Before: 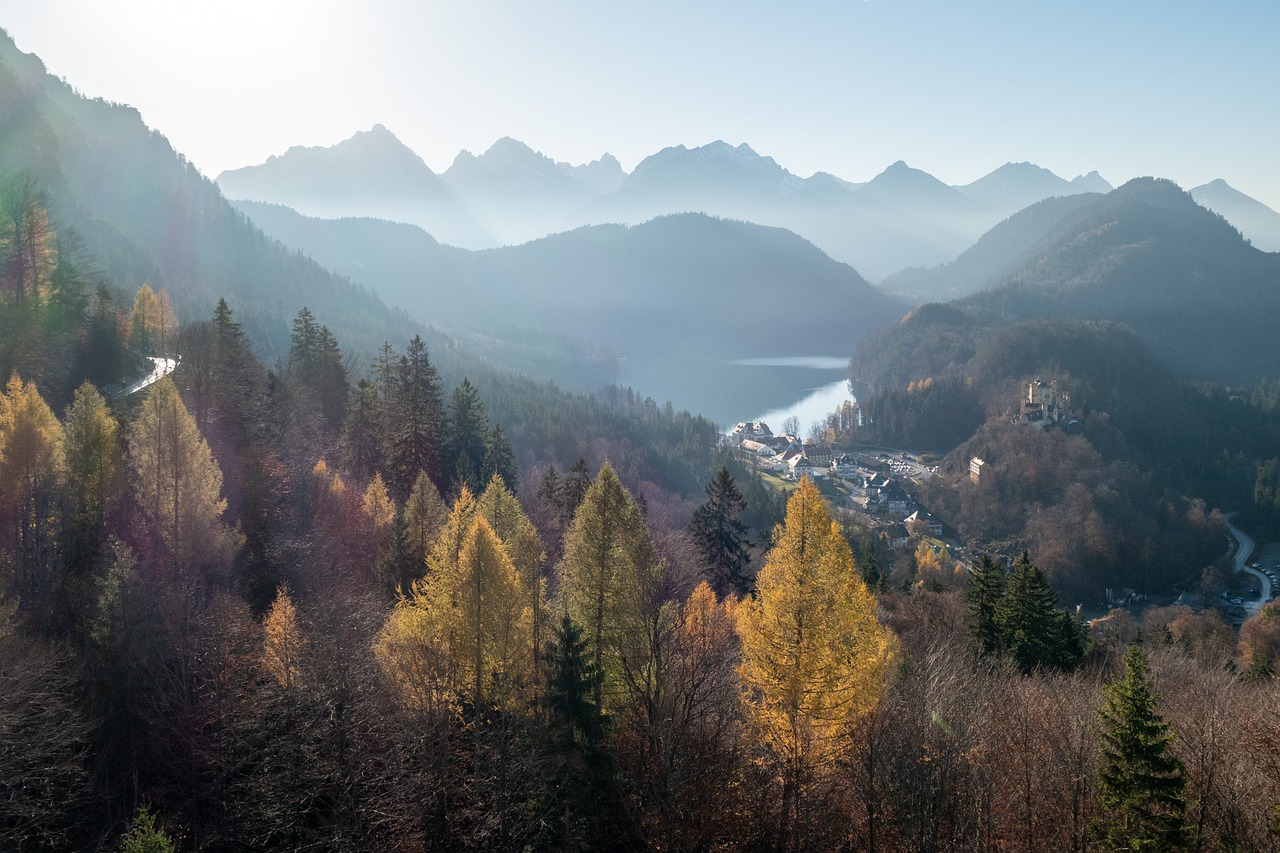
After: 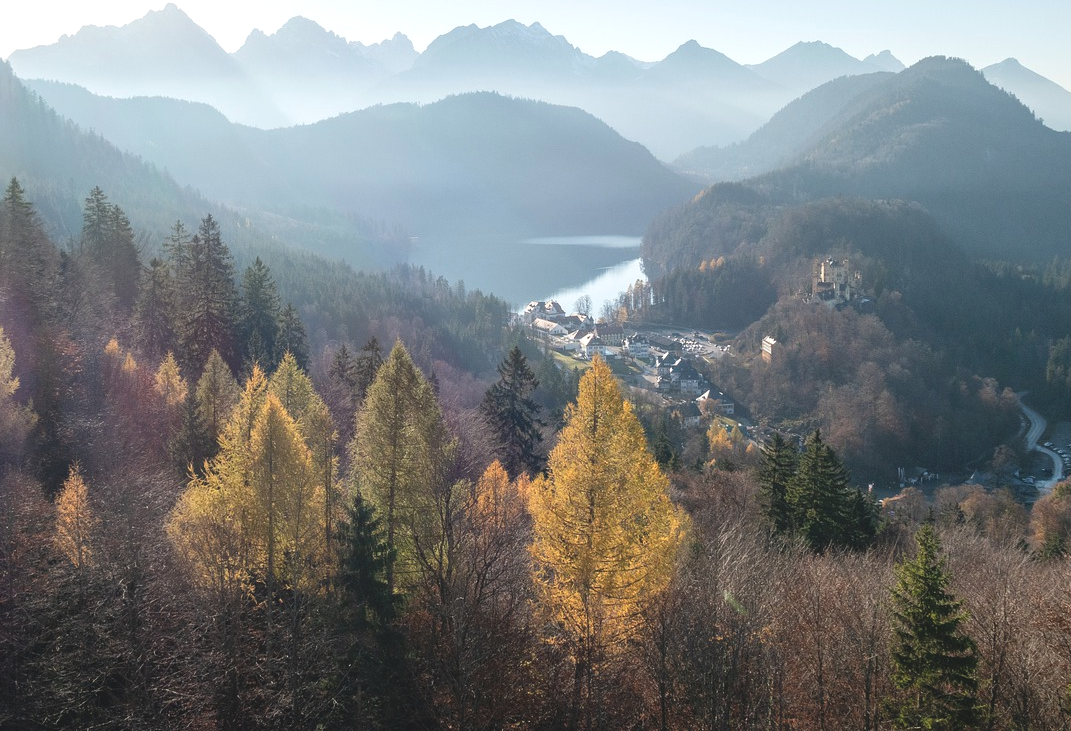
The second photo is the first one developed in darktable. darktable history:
exposure: exposure 0.2 EV, compensate highlight preservation false
crop: left 16.315%, top 14.246%
color balance: lift [1.007, 1, 1, 1], gamma [1.097, 1, 1, 1]
